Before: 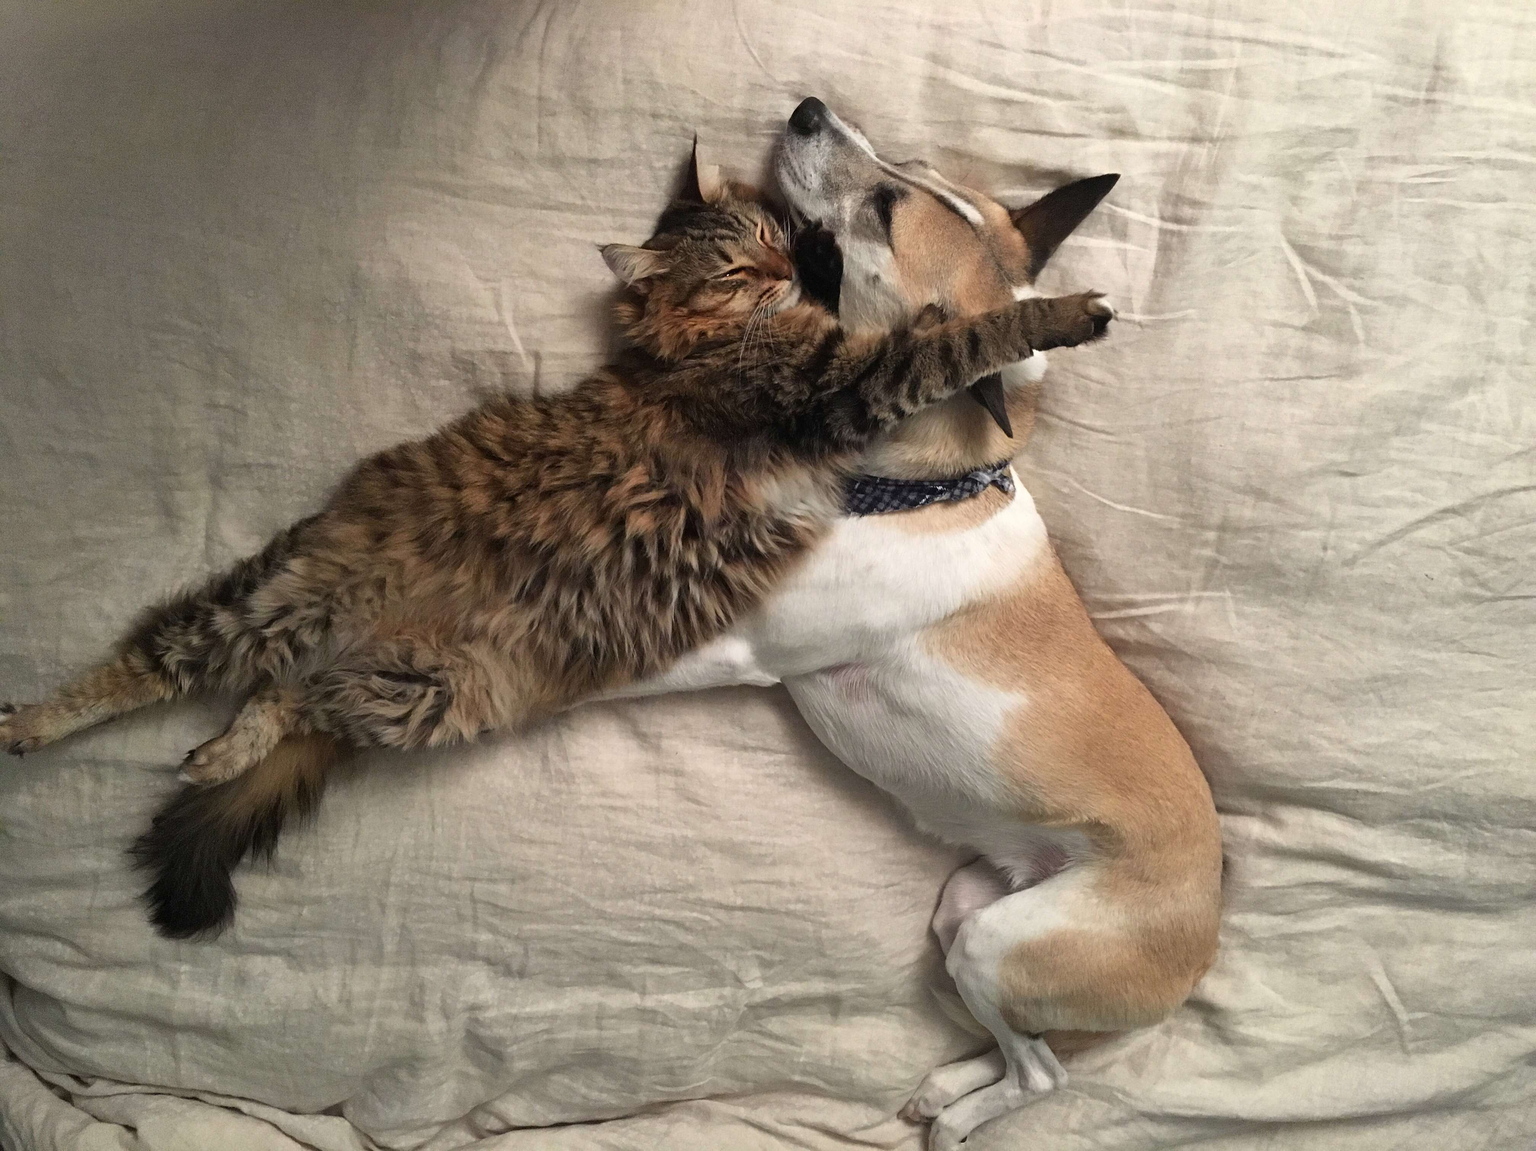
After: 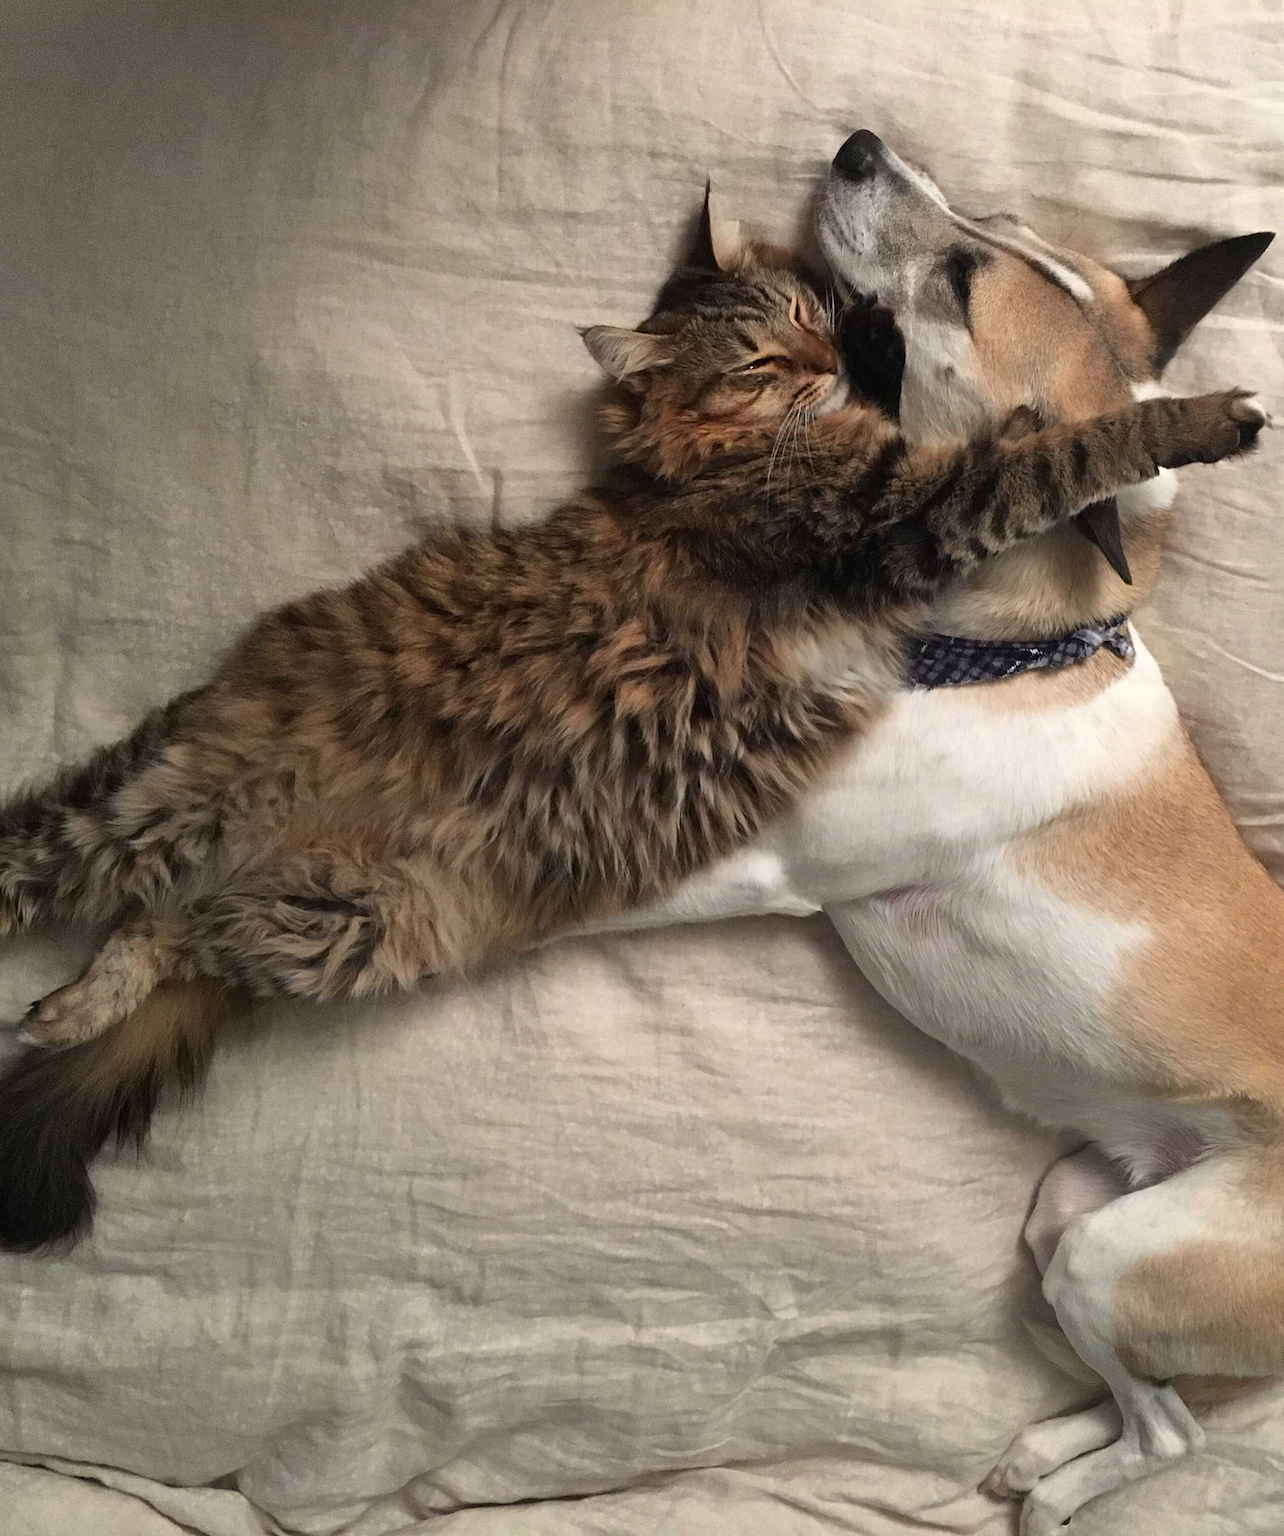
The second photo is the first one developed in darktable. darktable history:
crop: left 10.748%, right 26.577%
